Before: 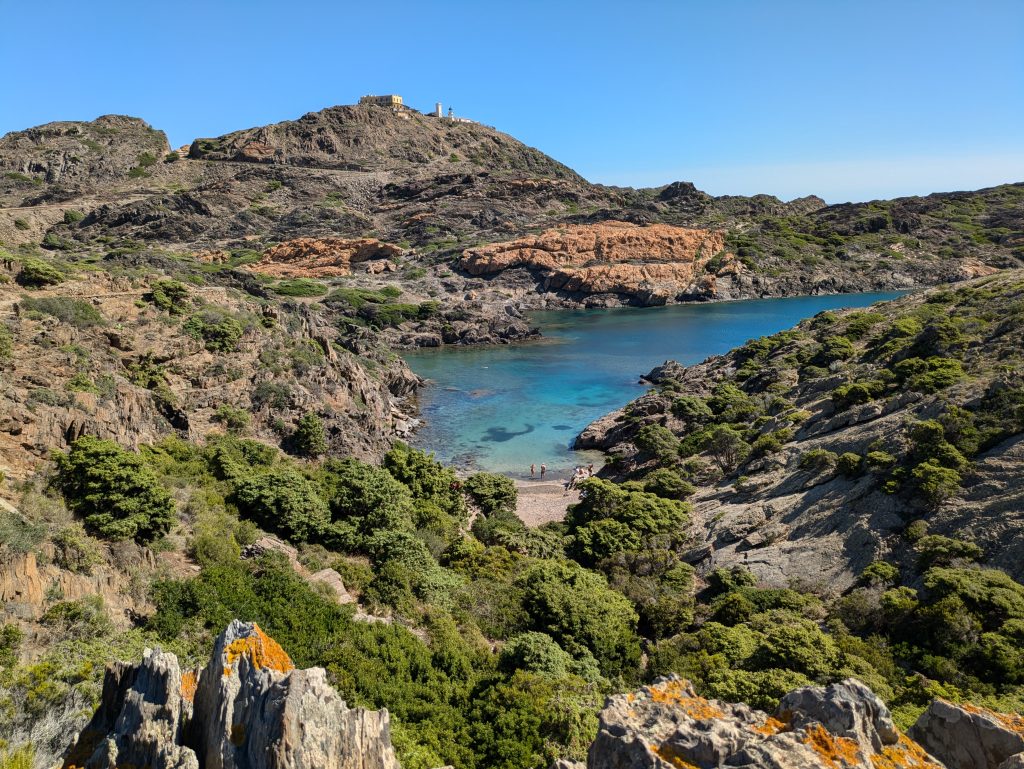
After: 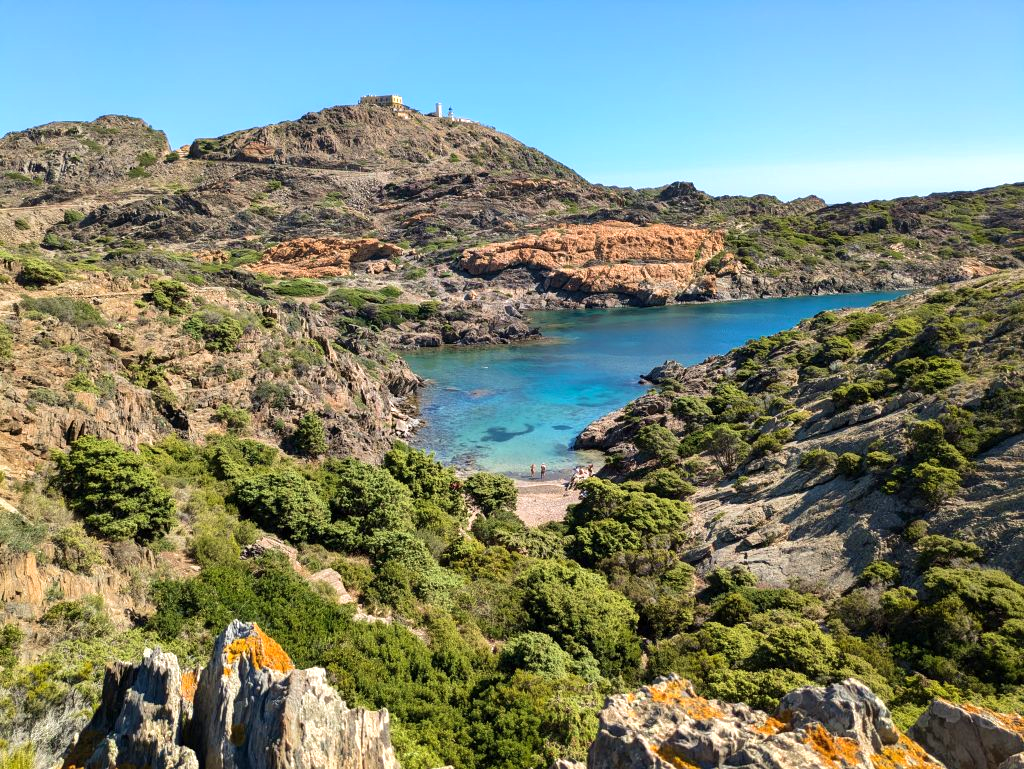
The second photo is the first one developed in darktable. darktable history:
velvia: on, module defaults
exposure: exposure 0.496 EV, compensate highlight preservation false
